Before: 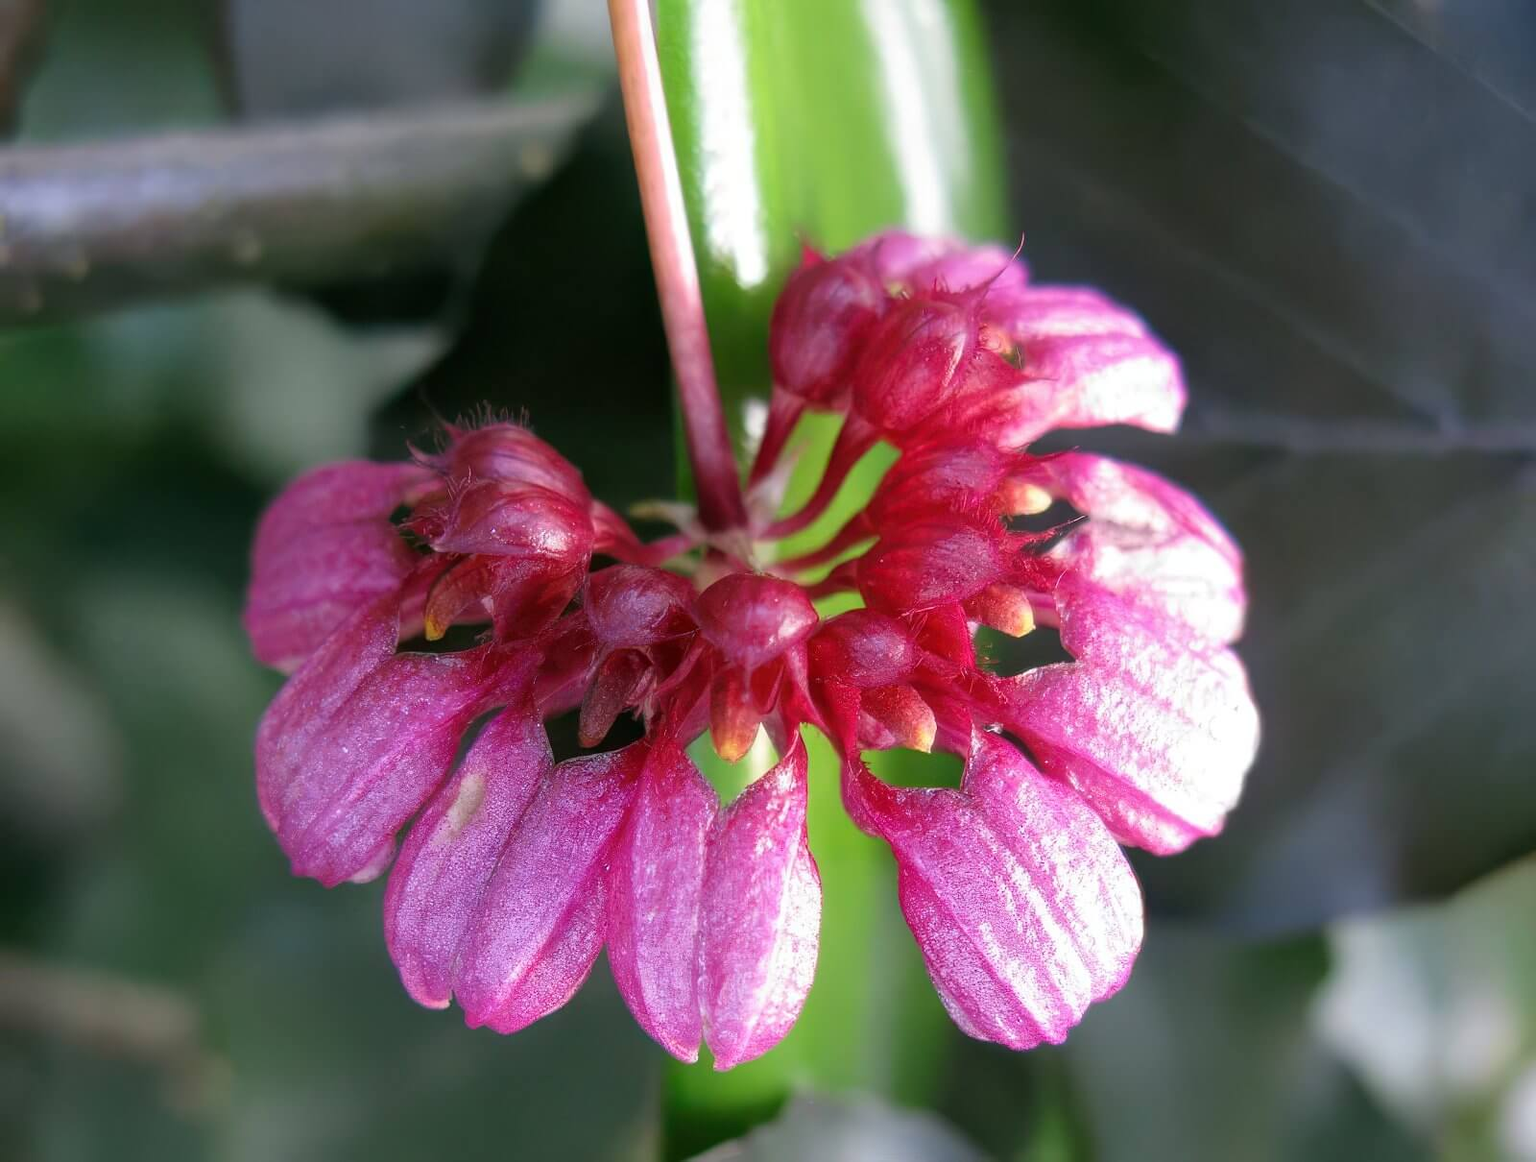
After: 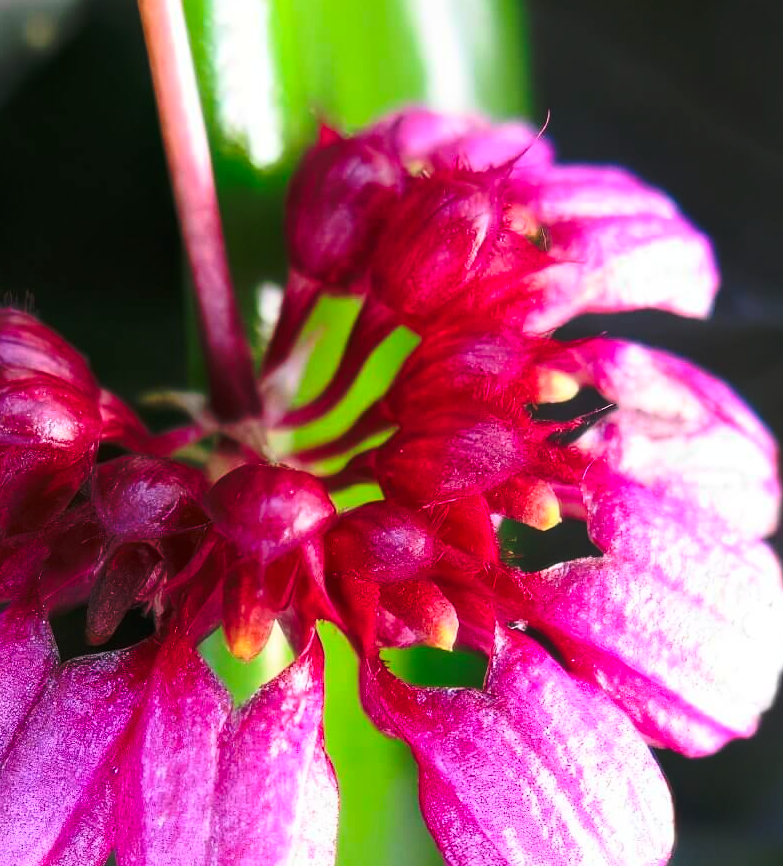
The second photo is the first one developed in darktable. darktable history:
crop: left 32.313%, top 10.997%, right 18.742%, bottom 17.405%
contrast brightness saturation: contrast 0.205, brightness 0.161, saturation 0.215
tone curve: curves: ch0 [(0, 0) (0.003, 0.002) (0.011, 0.007) (0.025, 0.015) (0.044, 0.026) (0.069, 0.041) (0.1, 0.059) (0.136, 0.08) (0.177, 0.105) (0.224, 0.132) (0.277, 0.163) (0.335, 0.198) (0.399, 0.253) (0.468, 0.341) (0.543, 0.435) (0.623, 0.532) (0.709, 0.635) (0.801, 0.745) (0.898, 0.873) (1, 1)], preserve colors none
